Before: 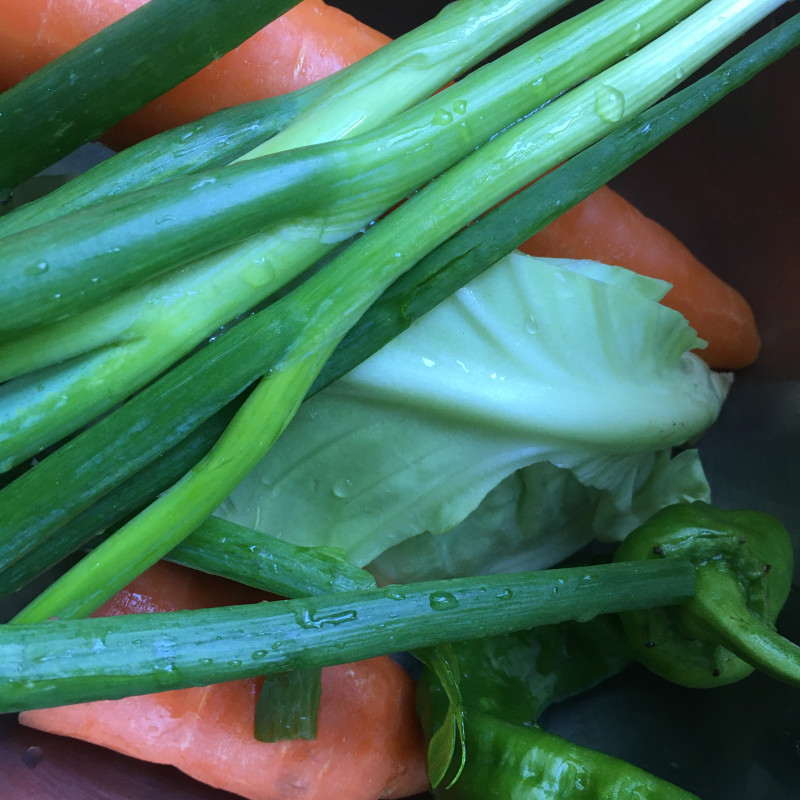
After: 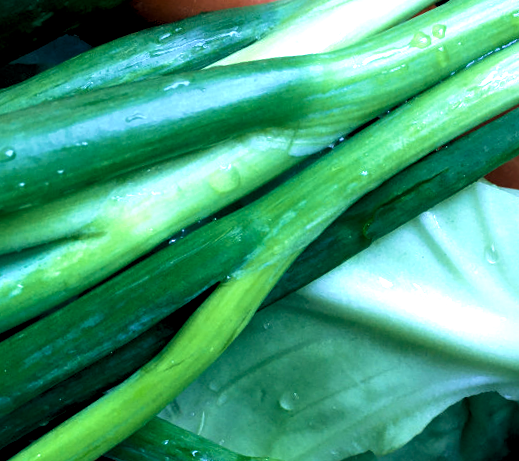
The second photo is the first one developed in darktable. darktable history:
levels: levels [0.044, 0.475, 0.791]
crop and rotate: angle -4.99°, left 2.122%, top 6.945%, right 27.566%, bottom 30.519%
color balance: lift [0.975, 0.993, 1, 1.015], gamma [1.1, 1, 1, 0.945], gain [1, 1.04, 1, 0.95]
velvia: on, module defaults
